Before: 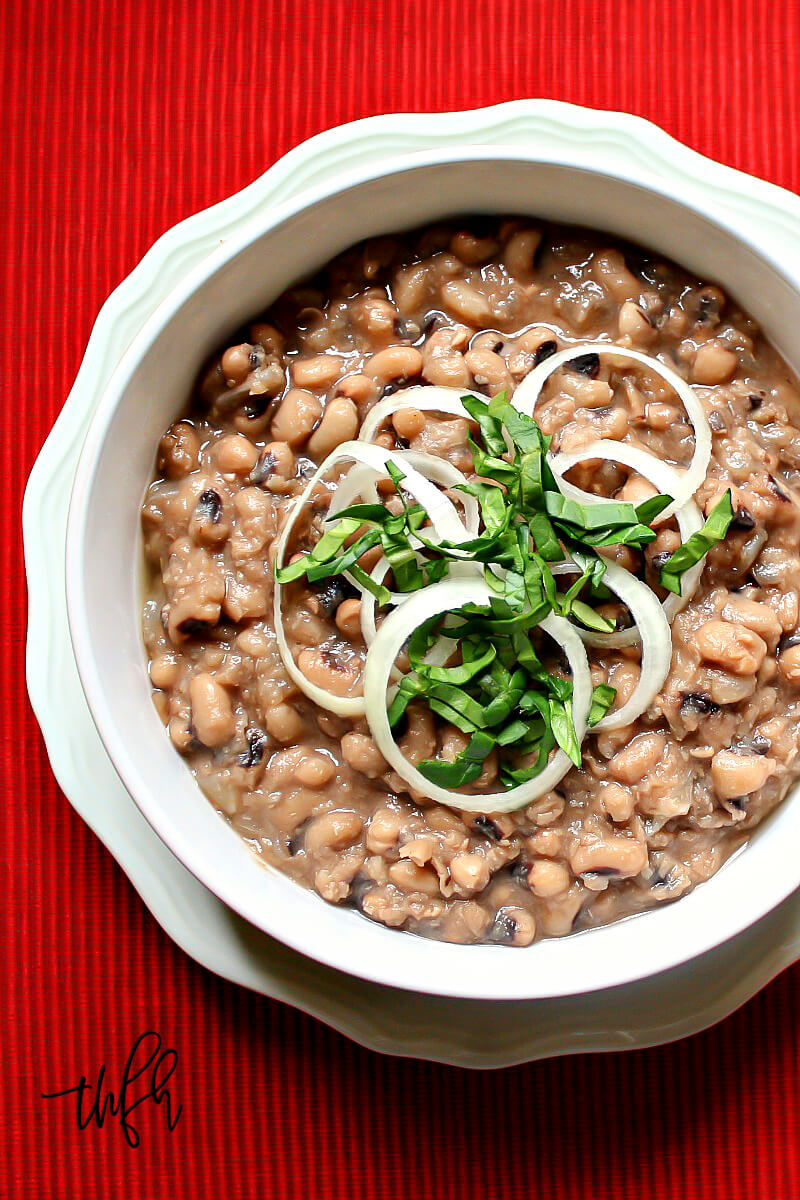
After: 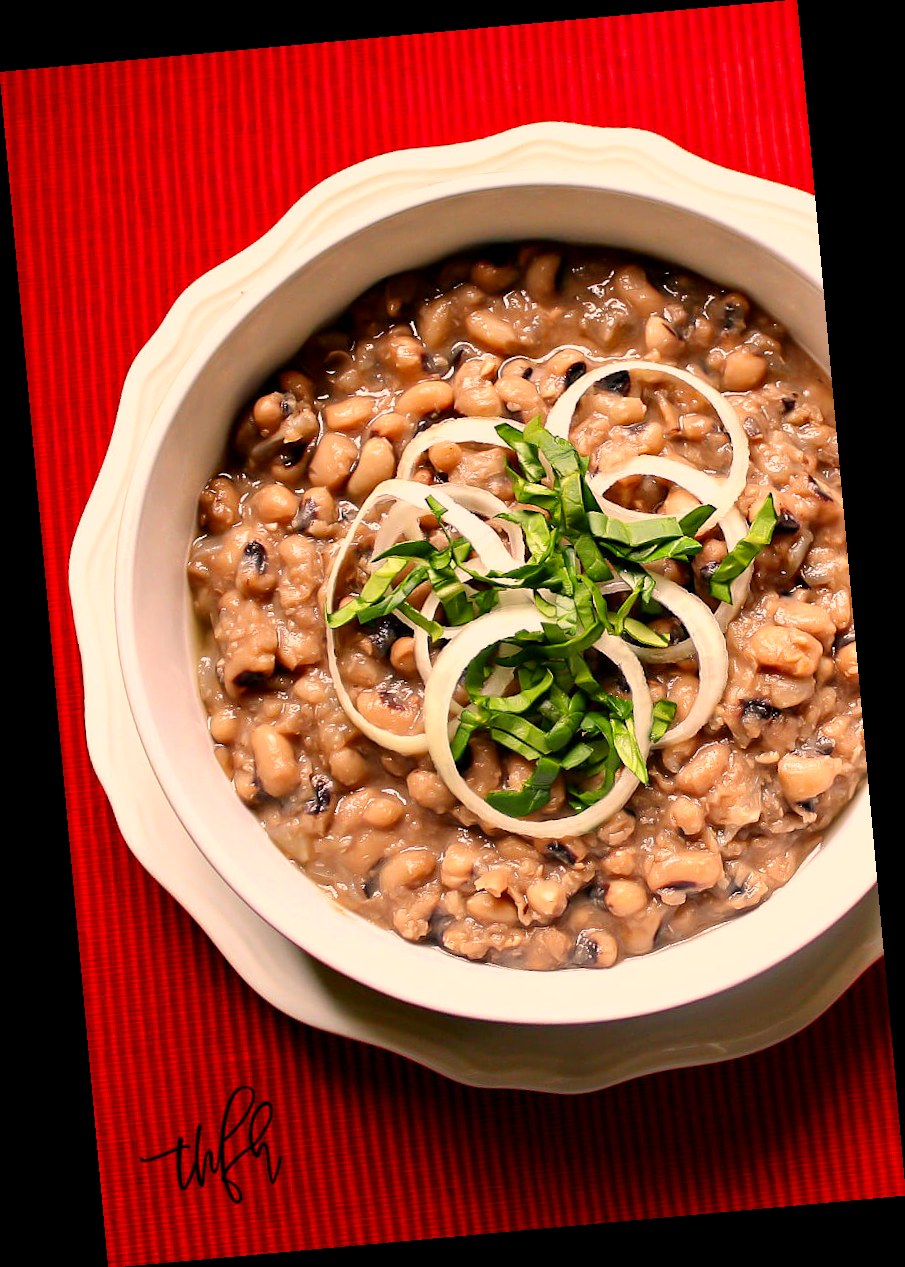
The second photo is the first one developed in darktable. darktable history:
rotate and perspective: rotation -5.2°, automatic cropping off
color correction: highlights a* 17.88, highlights b* 18.79
